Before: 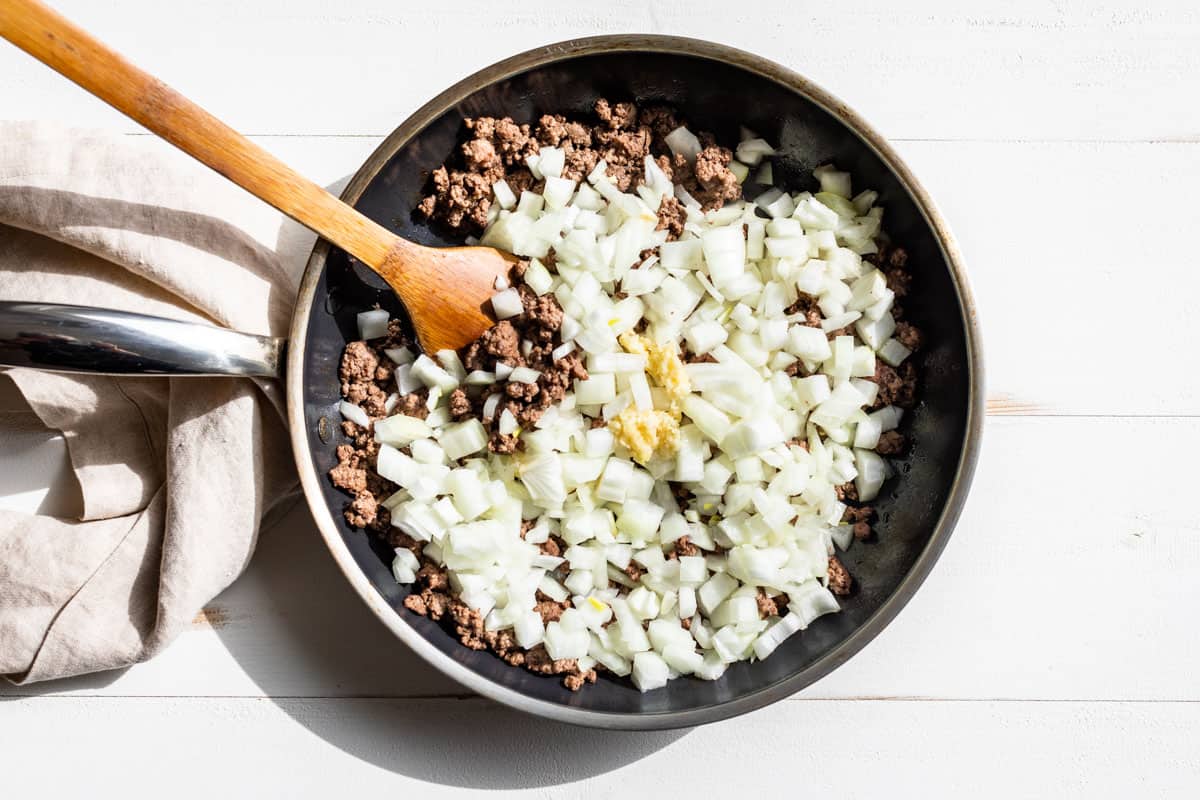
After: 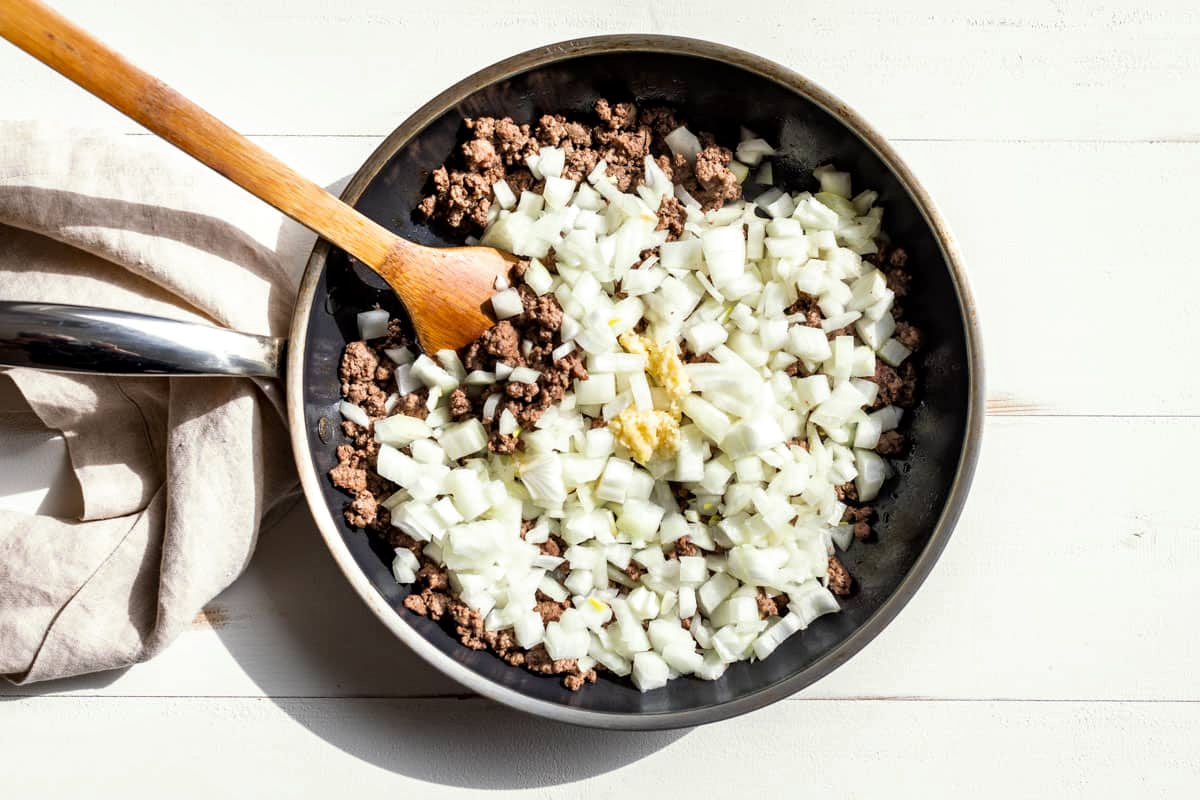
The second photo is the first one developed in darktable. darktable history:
split-toning: shadows › saturation 0.61, highlights › saturation 0.58, balance -28.74, compress 87.36%
local contrast: mode bilateral grid, contrast 20, coarseness 50, detail 130%, midtone range 0.2
